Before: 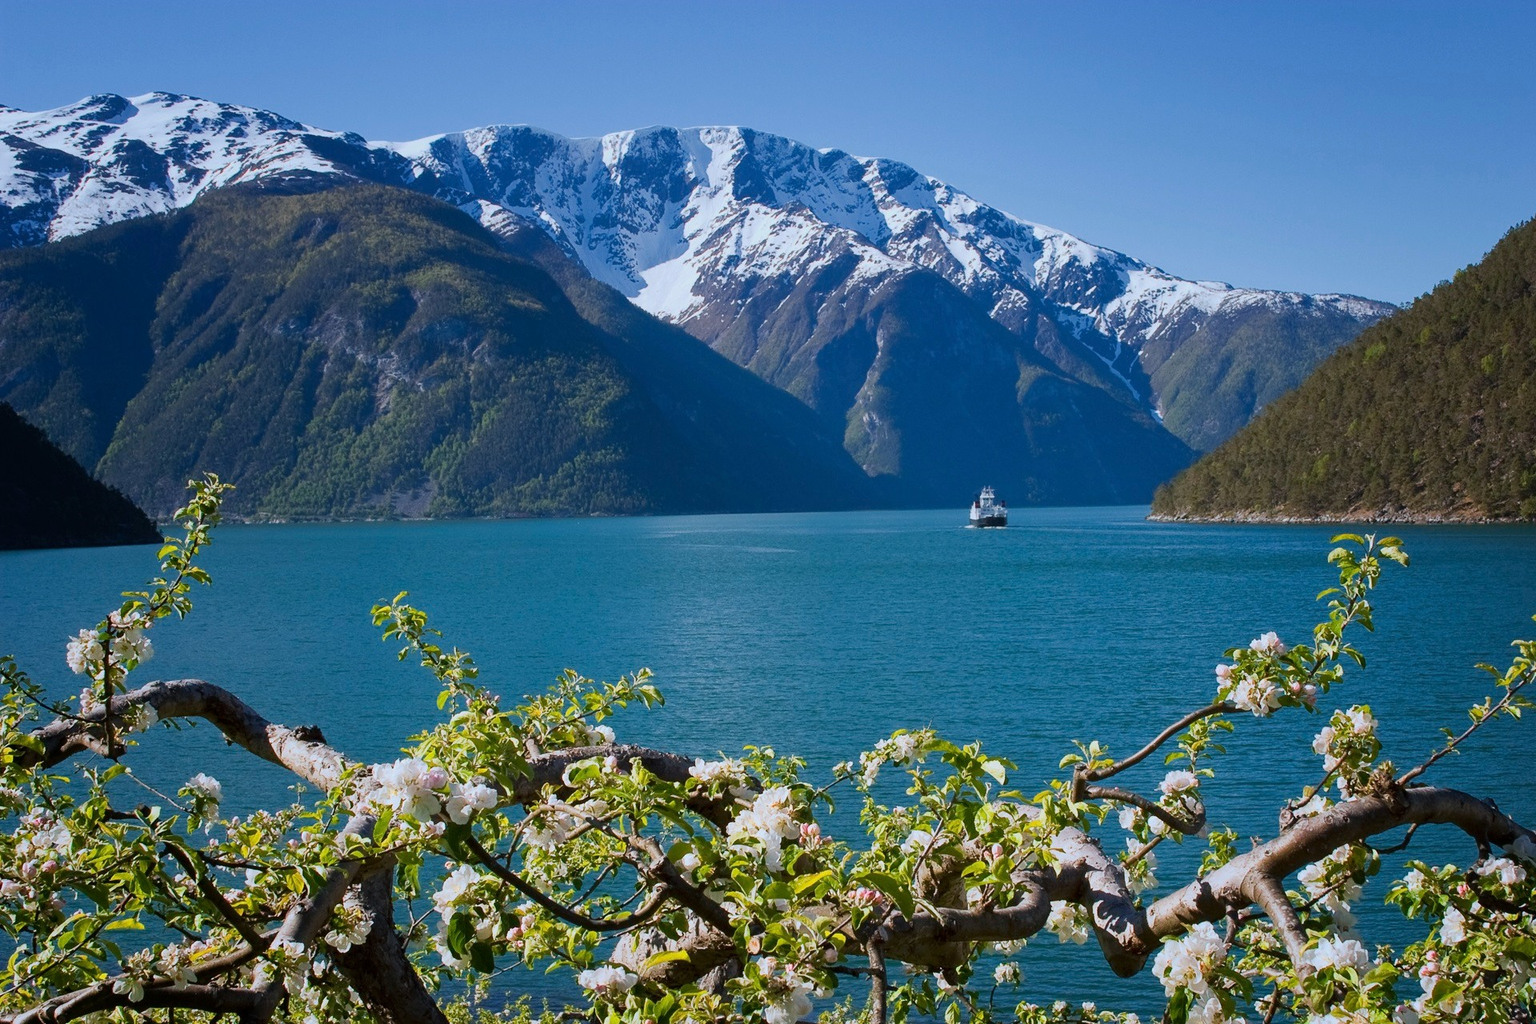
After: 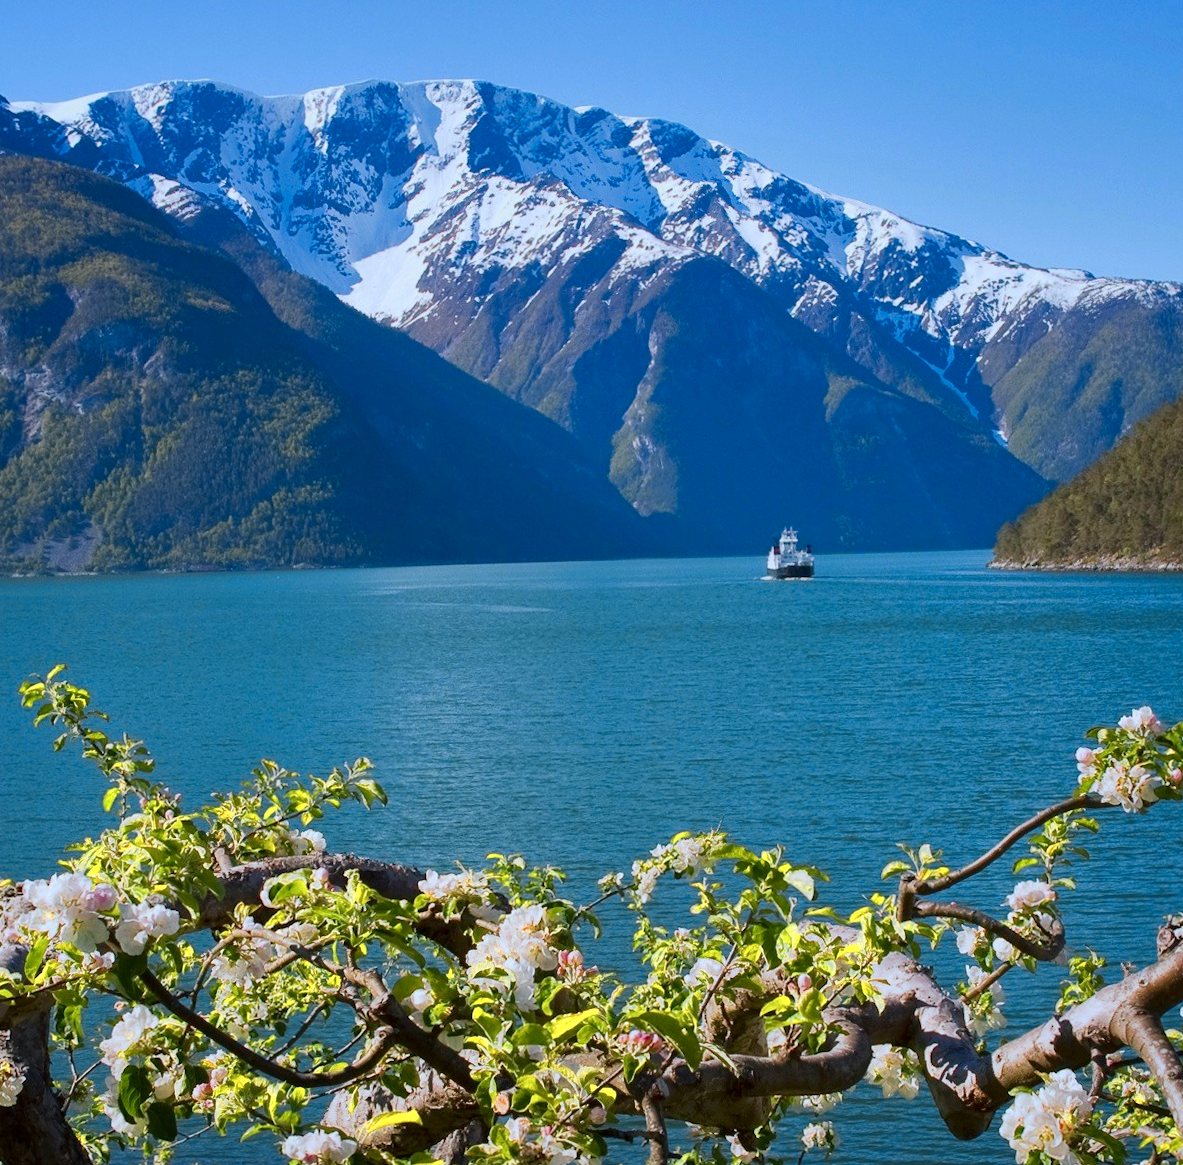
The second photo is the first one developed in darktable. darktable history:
shadows and highlights: shadows 30.63, highlights -63.22, shadows color adjustment 98%, highlights color adjustment 58.61%, soften with gaussian
rotate and perspective: rotation -0.45°, automatic cropping original format, crop left 0.008, crop right 0.992, crop top 0.012, crop bottom 0.988
crop and rotate: left 22.918%, top 5.629%, right 14.711%, bottom 2.247%
color zones: curves: ch0 [(0.004, 0.305) (0.261, 0.623) (0.389, 0.399) (0.708, 0.571) (0.947, 0.34)]; ch1 [(0.025, 0.645) (0.229, 0.584) (0.326, 0.551) (0.484, 0.262) (0.757, 0.643)]
